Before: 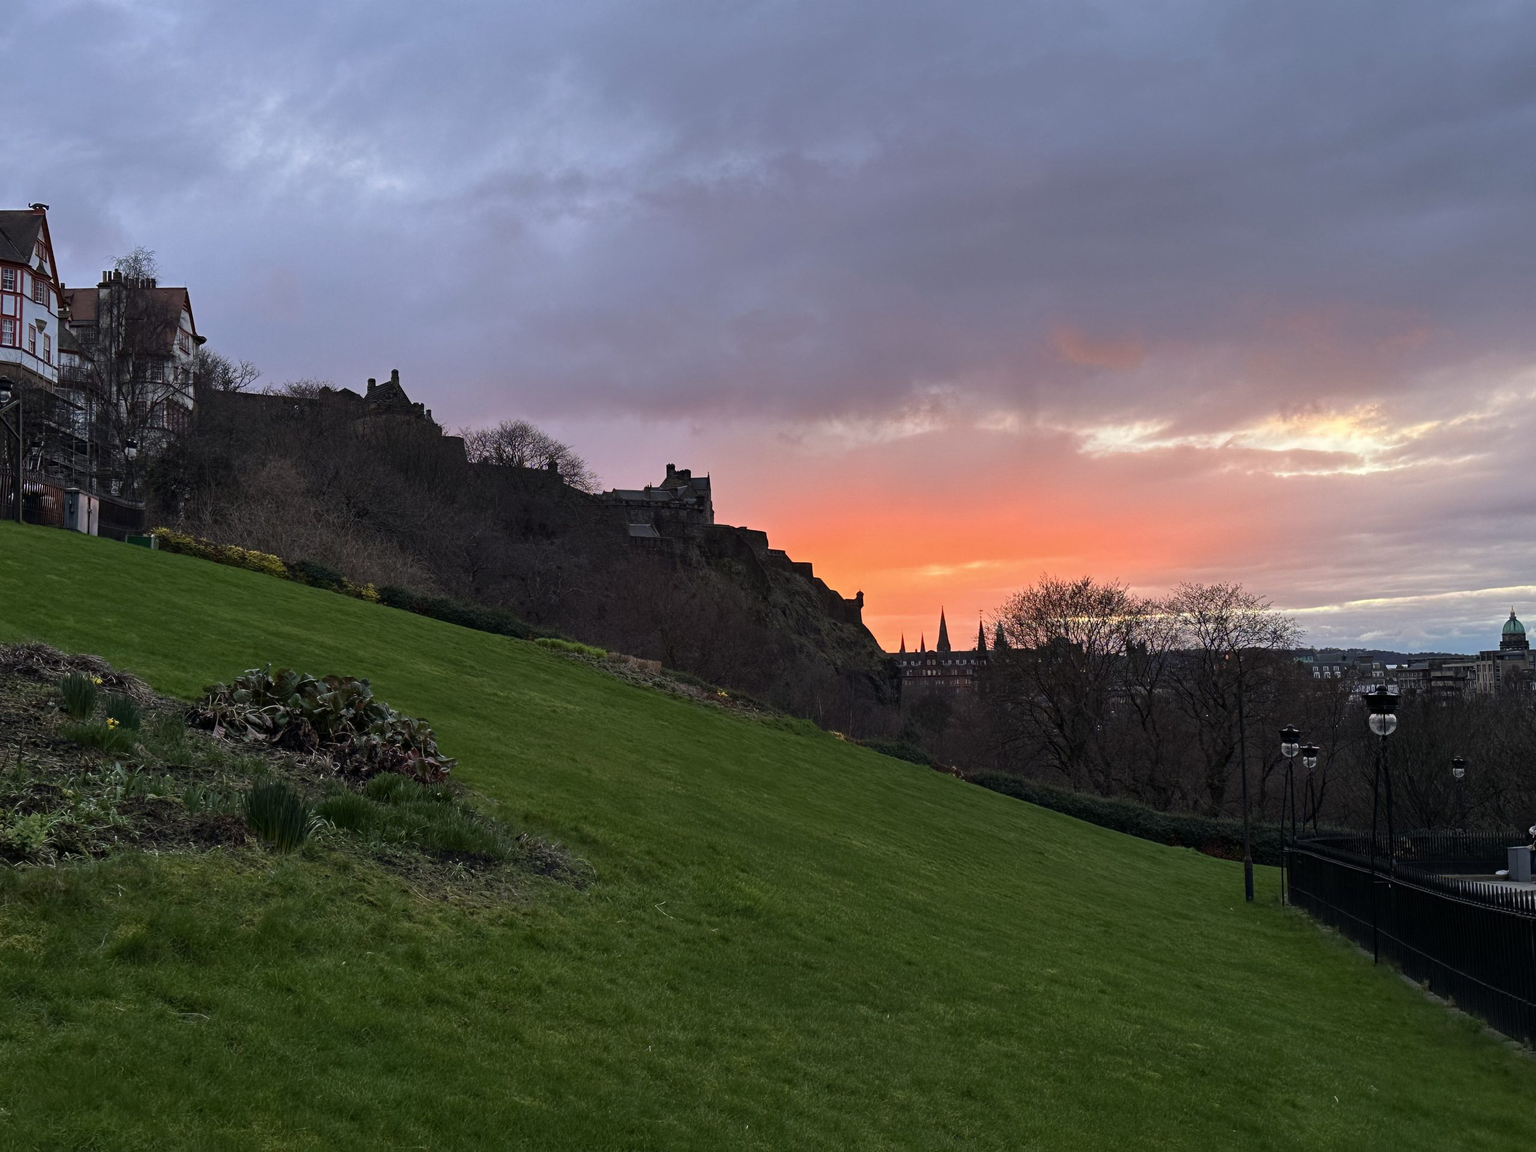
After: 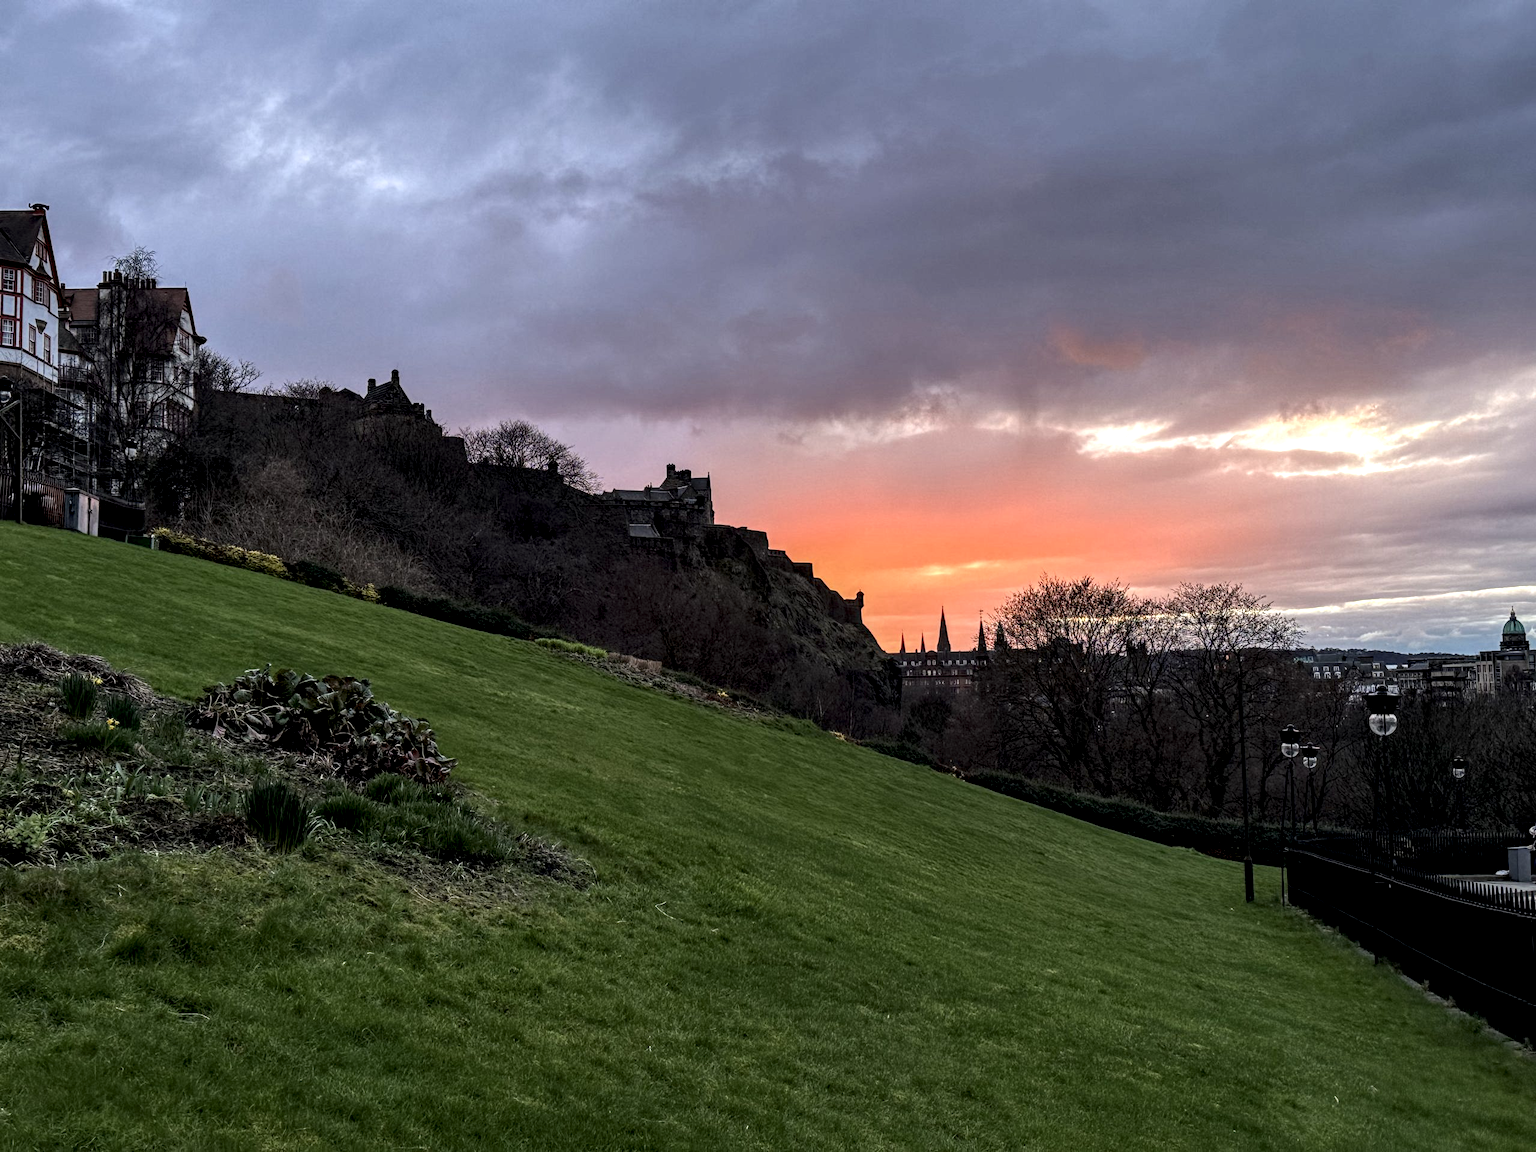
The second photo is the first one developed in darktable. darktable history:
local contrast: highlights 17%, detail 186%
